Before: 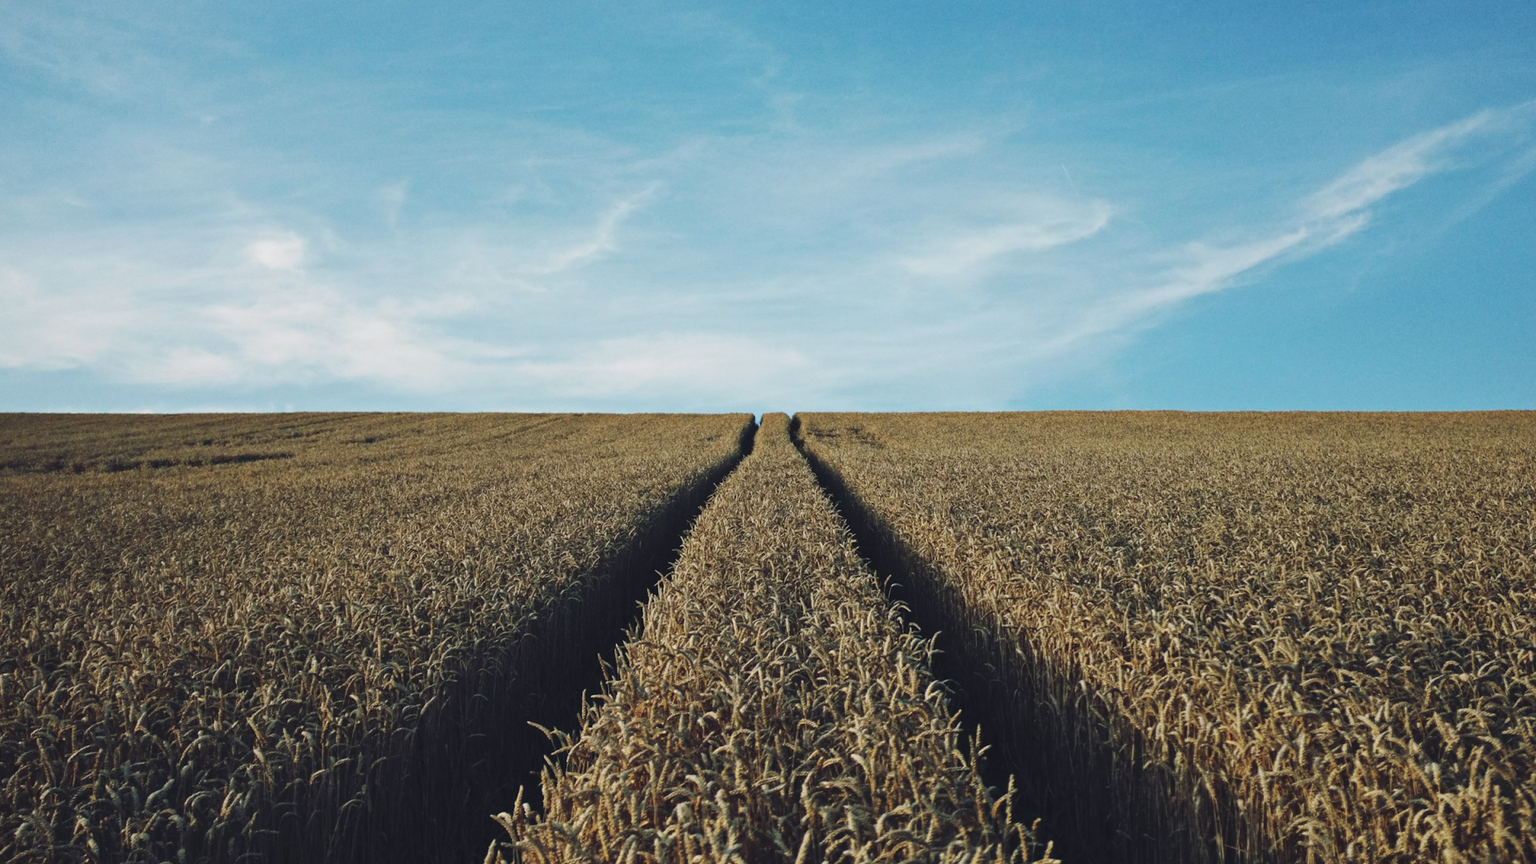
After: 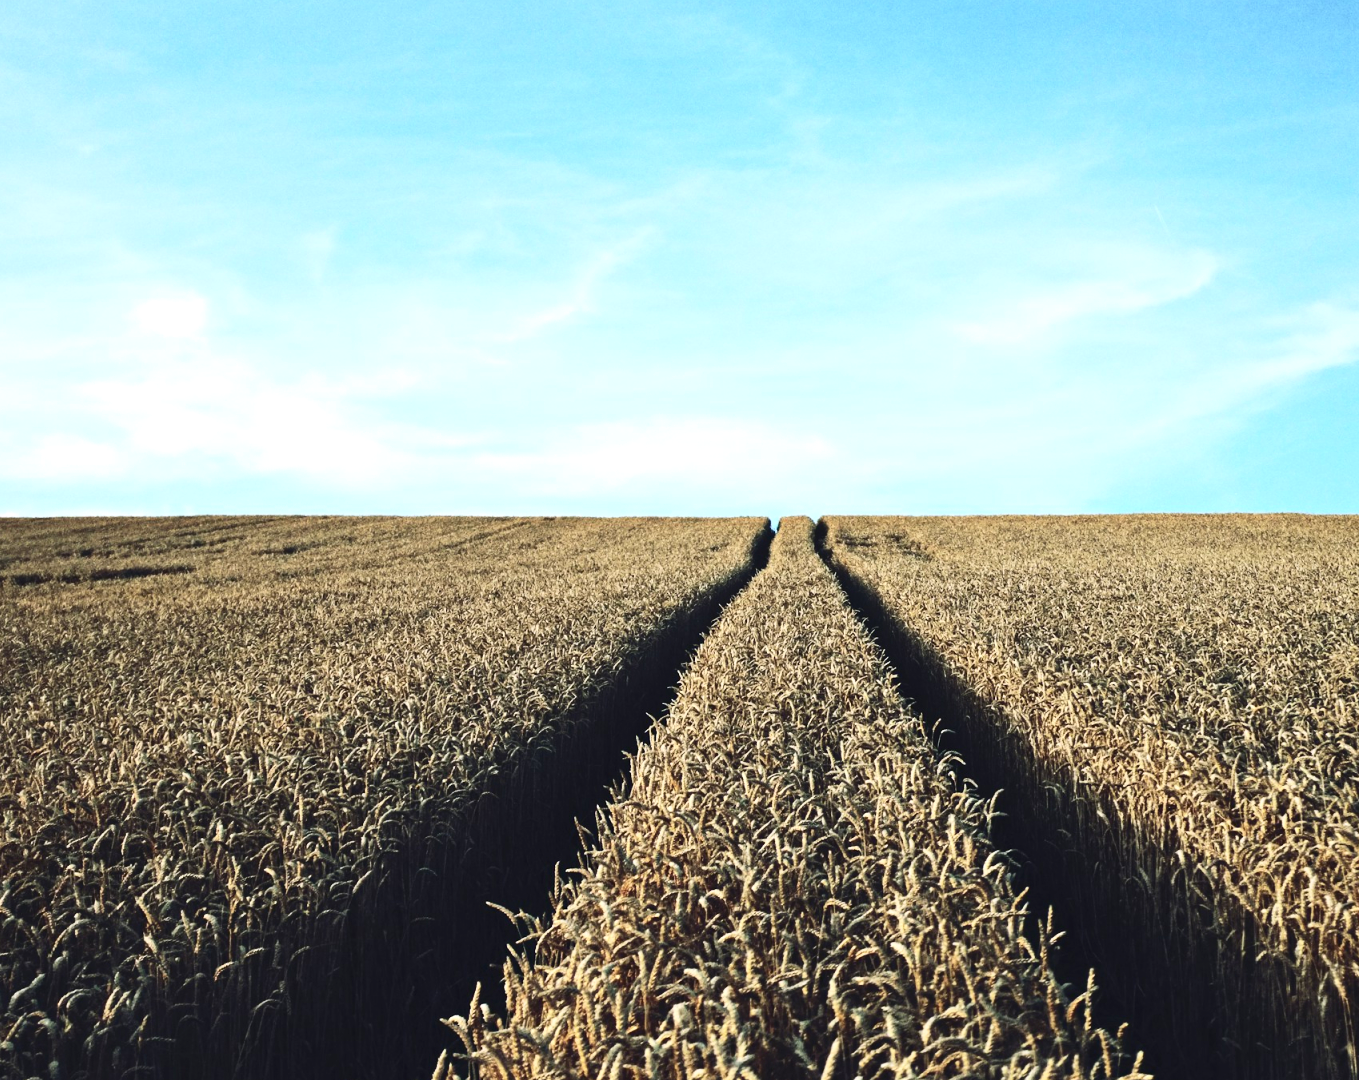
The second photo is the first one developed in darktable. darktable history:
exposure: black level correction 0, exposure 0.7 EV, compensate exposure bias true, compensate highlight preservation false
crop and rotate: left 9.061%, right 20.142%
contrast brightness saturation: contrast 0.28
